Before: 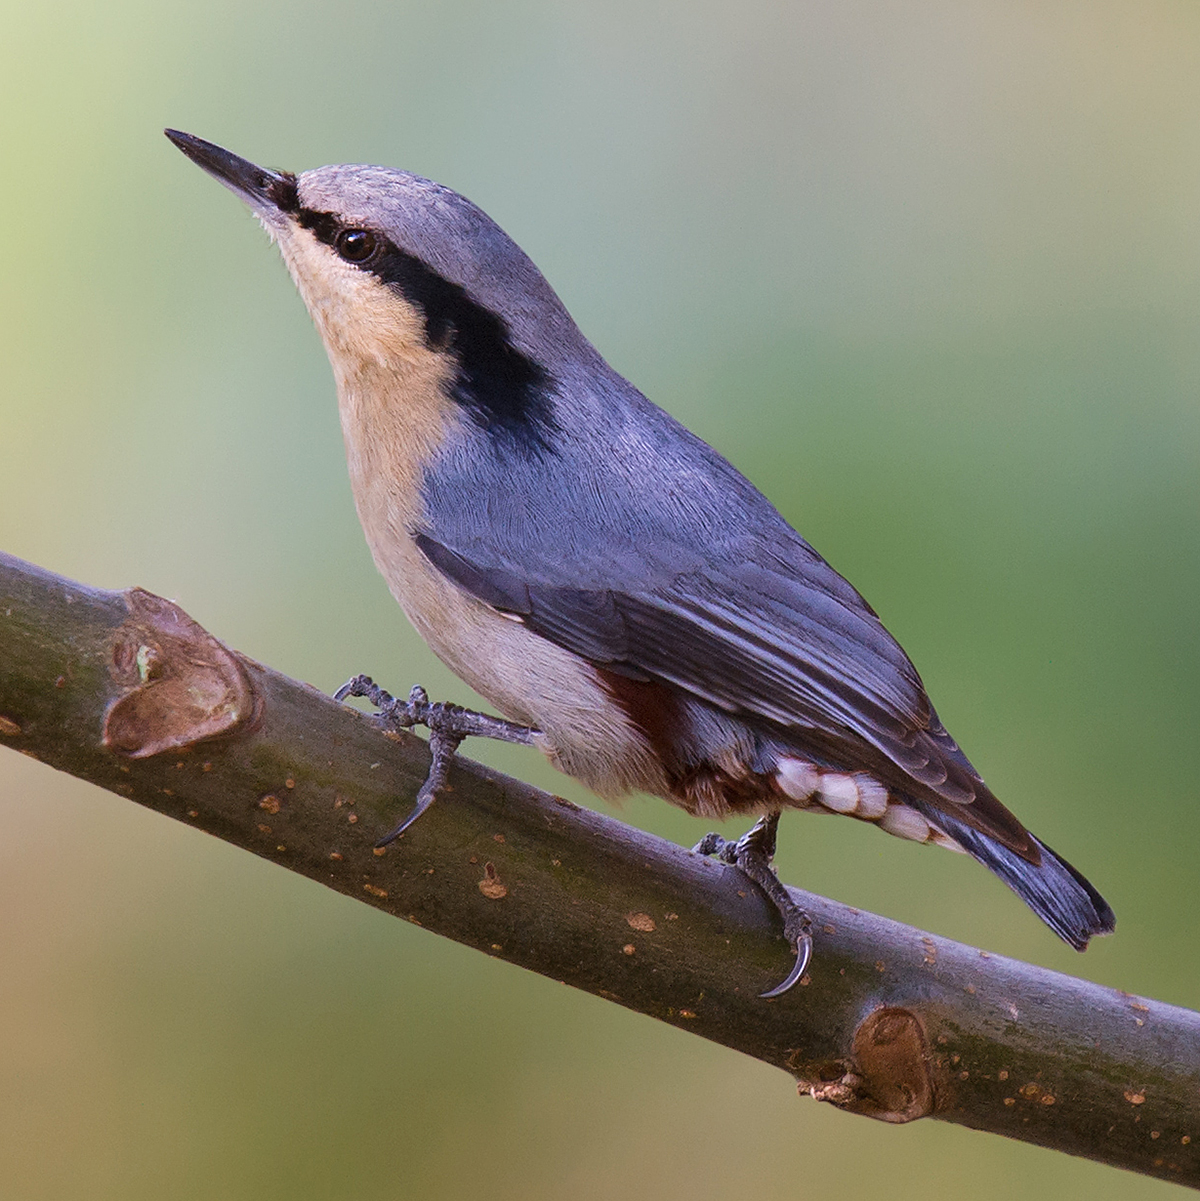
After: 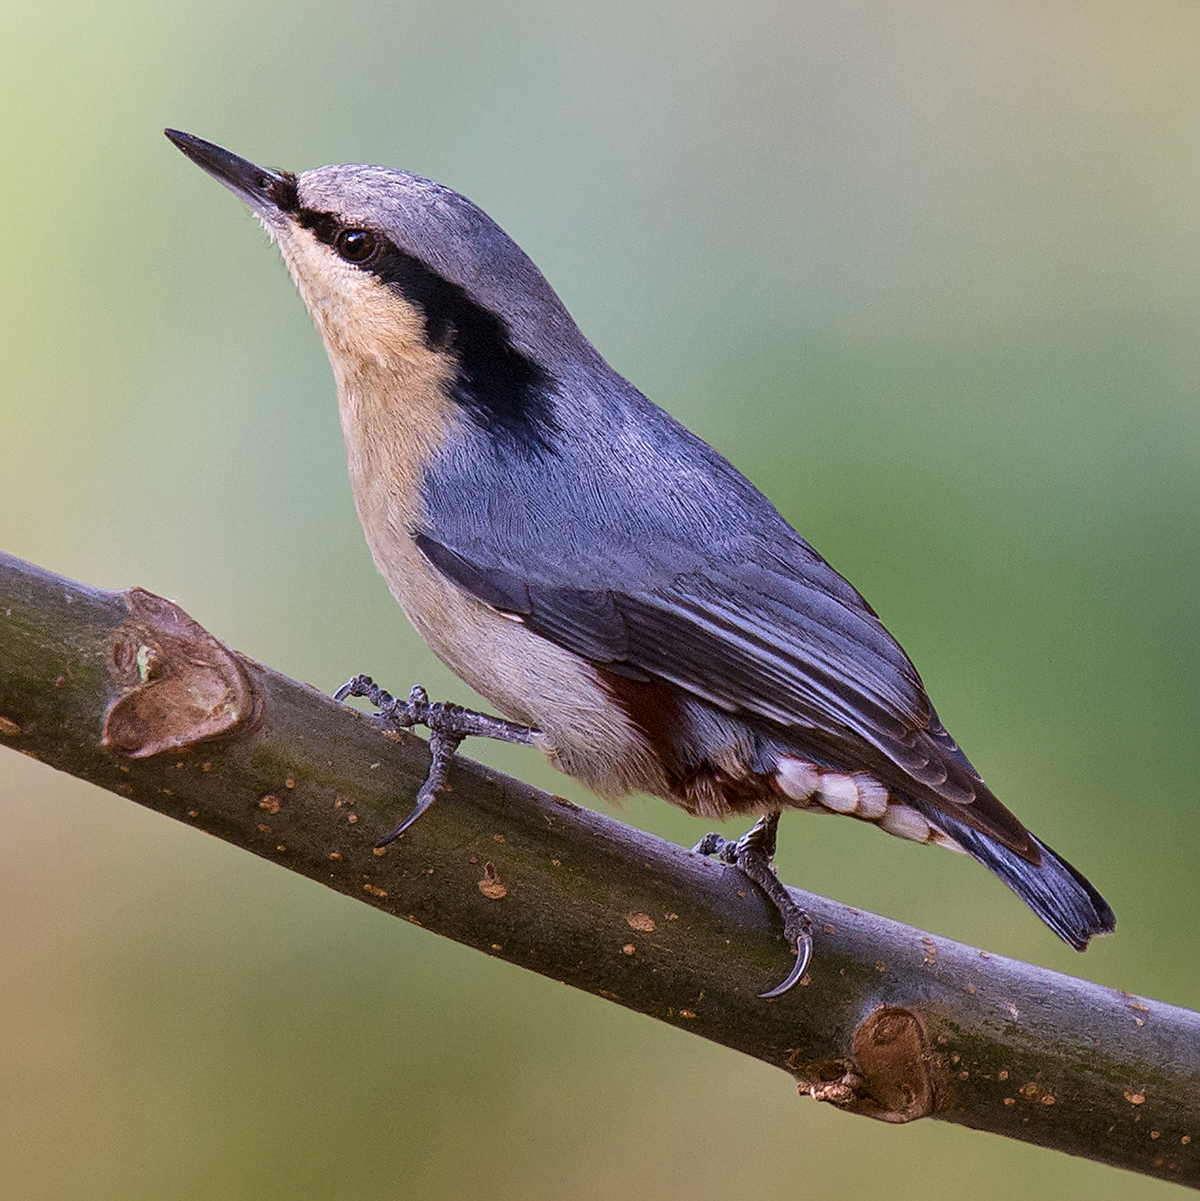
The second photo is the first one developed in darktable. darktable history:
local contrast: mode bilateral grid, contrast 20, coarseness 49, detail 132%, midtone range 0.2
contrast equalizer: y [[0.5, 0.5, 0.5, 0.512, 0.552, 0.62], [0.5 ×6], [0.5 ×4, 0.504, 0.553], [0 ×6], [0 ×6]]
